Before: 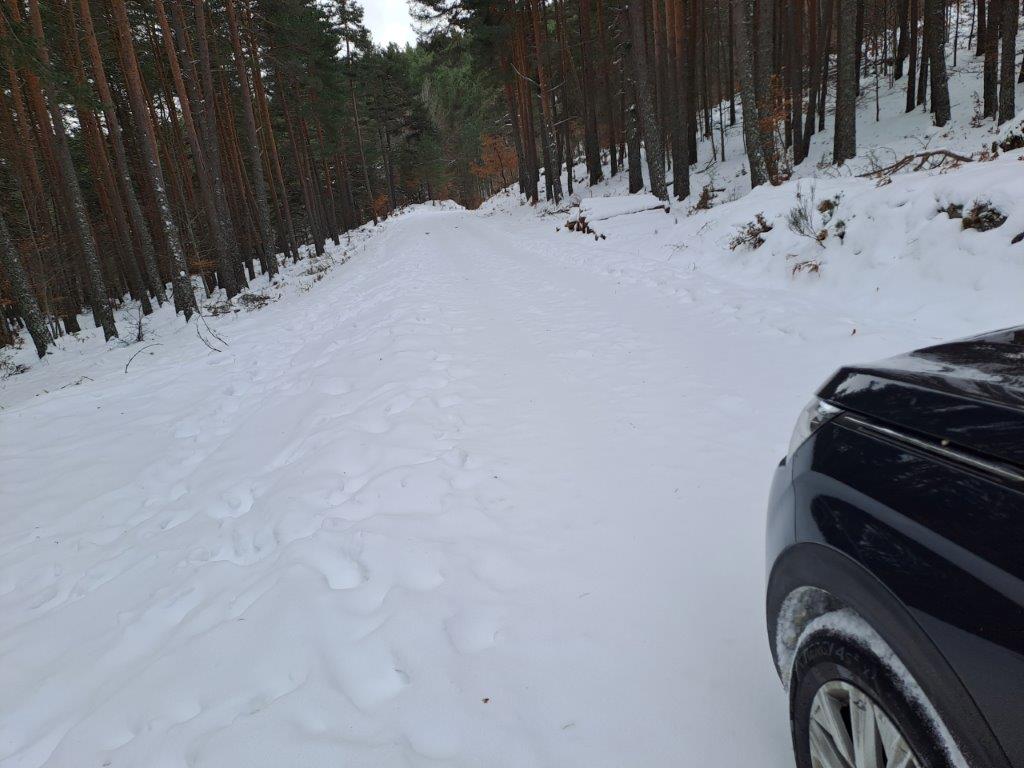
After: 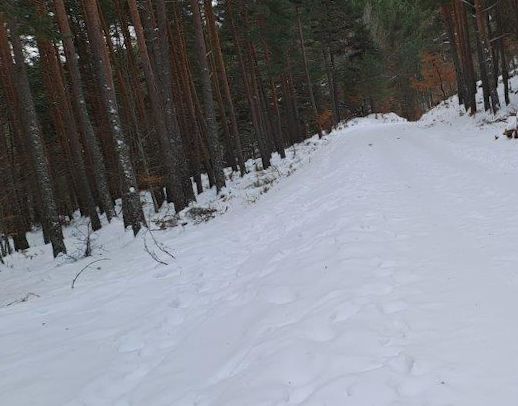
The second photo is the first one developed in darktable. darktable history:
crop and rotate: left 3.047%, top 7.509%, right 42.236%, bottom 37.598%
bloom: size 3%, threshold 100%, strength 0%
rotate and perspective: rotation -1.68°, lens shift (vertical) -0.146, crop left 0.049, crop right 0.912, crop top 0.032, crop bottom 0.96
